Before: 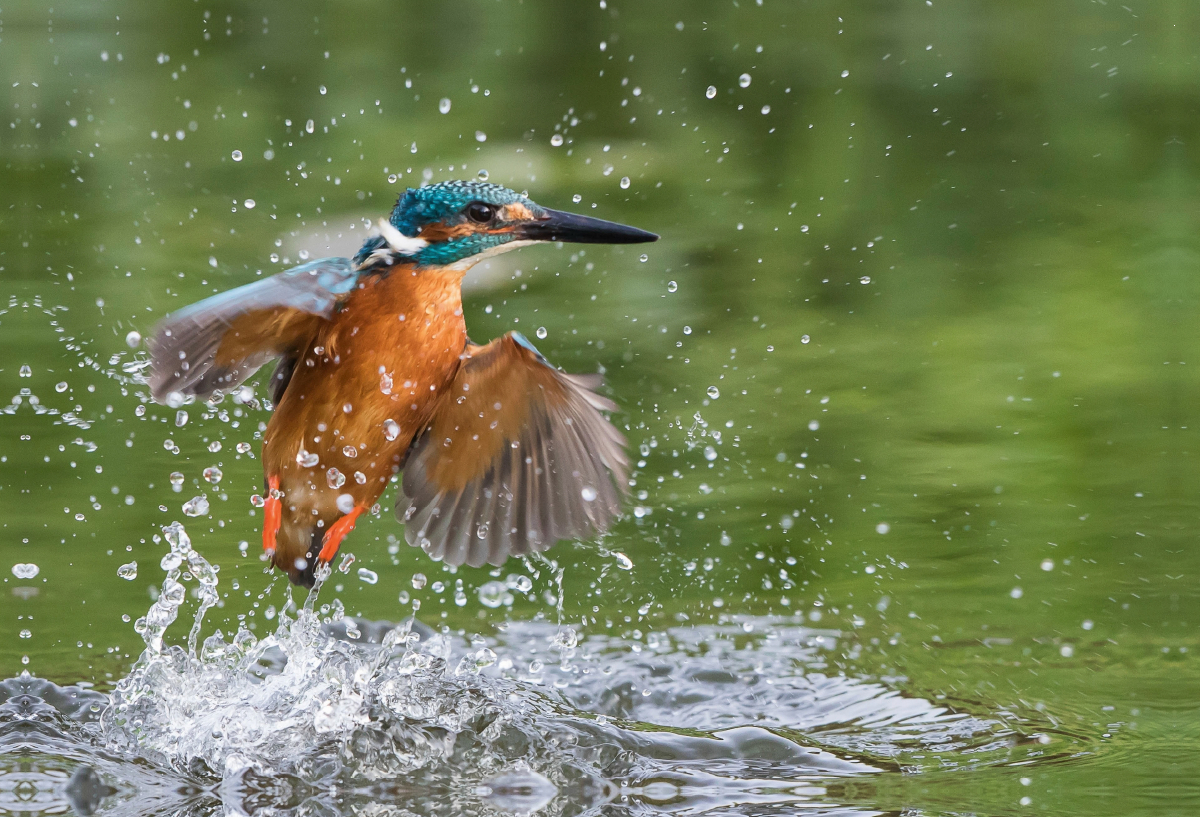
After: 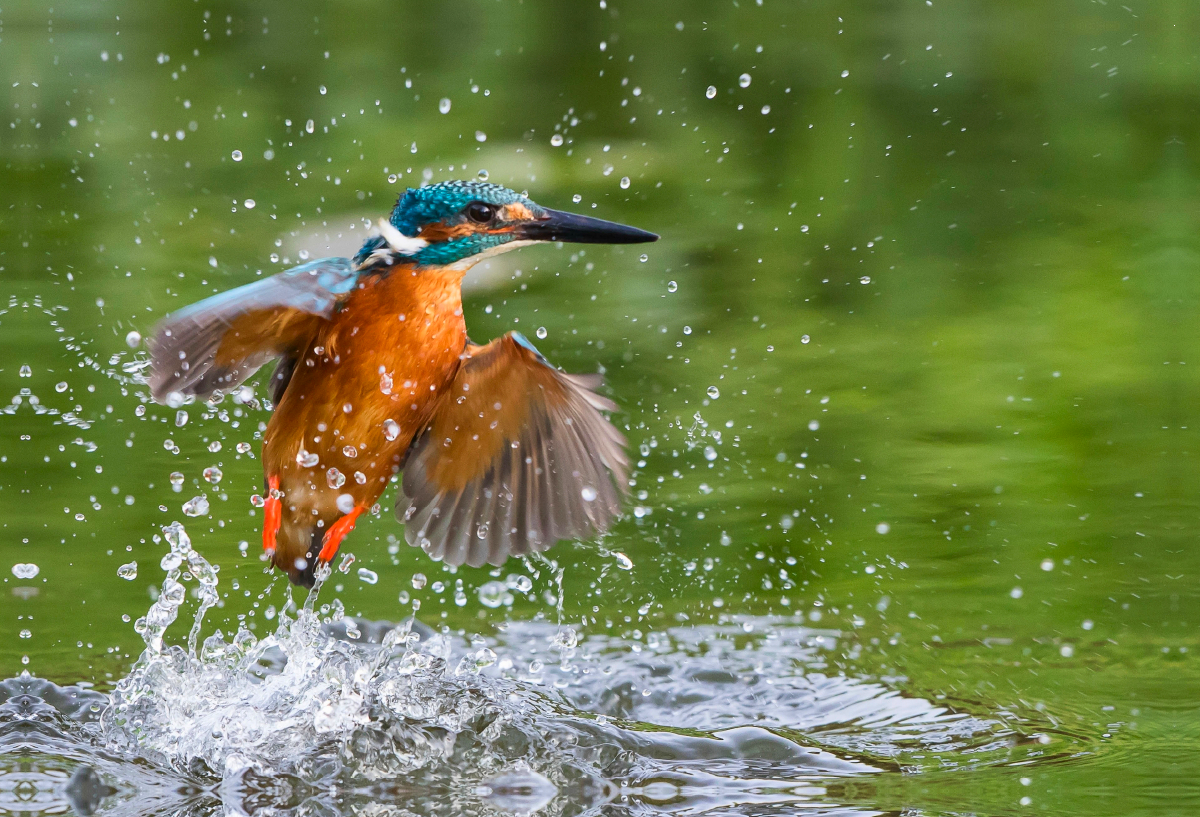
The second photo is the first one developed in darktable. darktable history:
contrast brightness saturation: contrast 0.088, saturation 0.279
